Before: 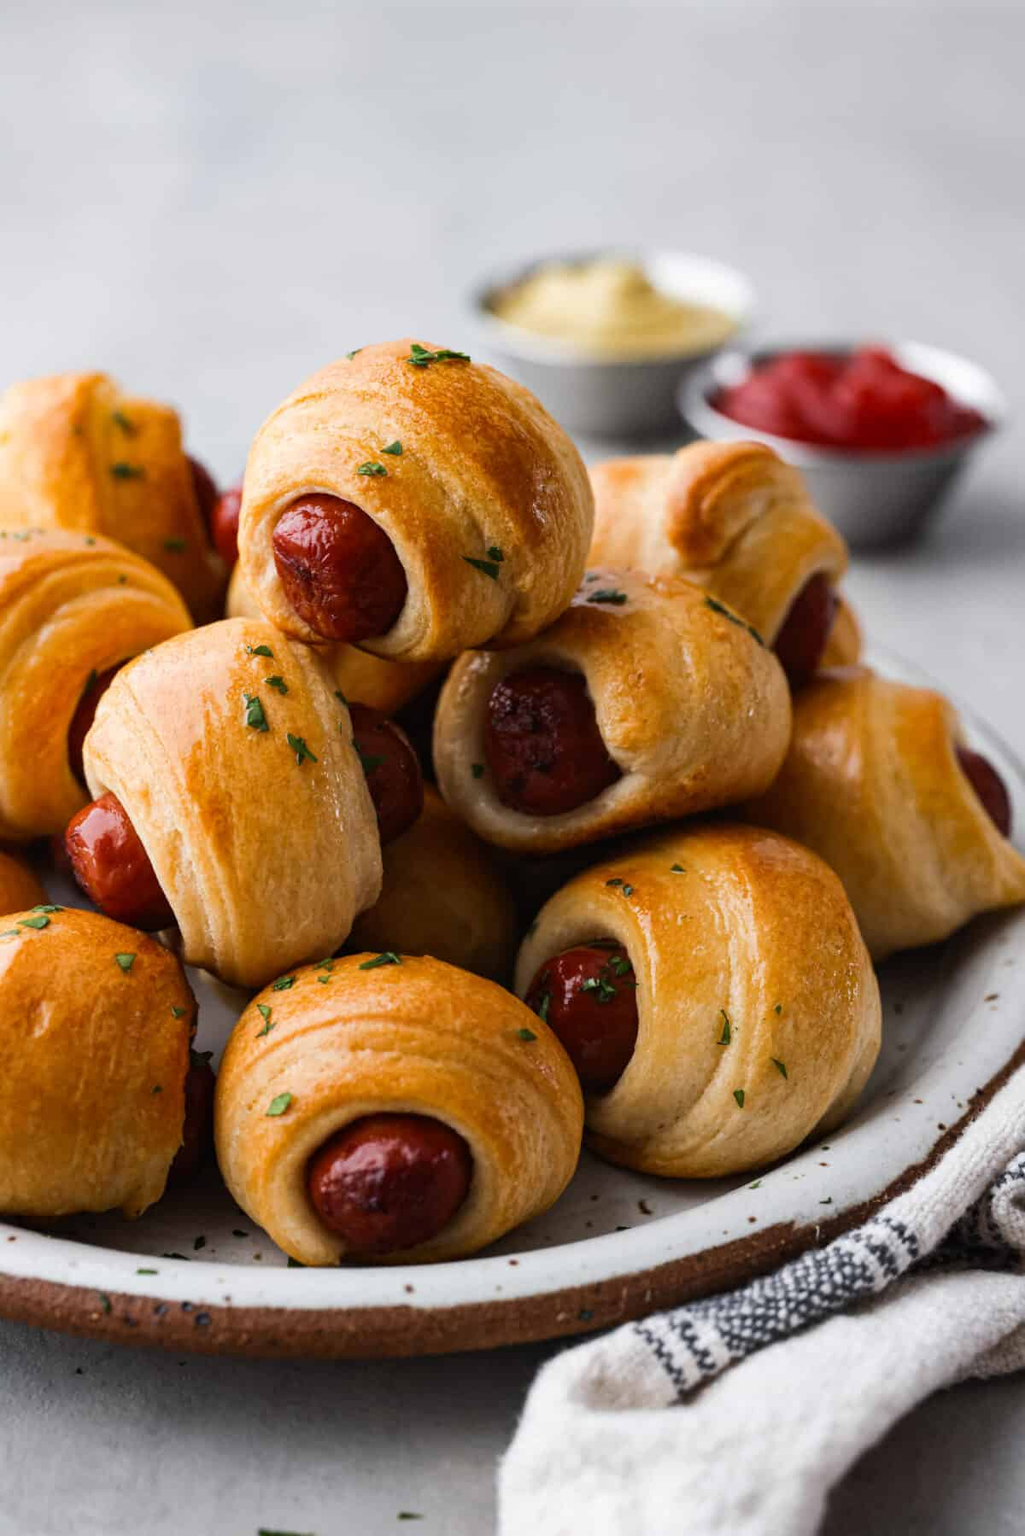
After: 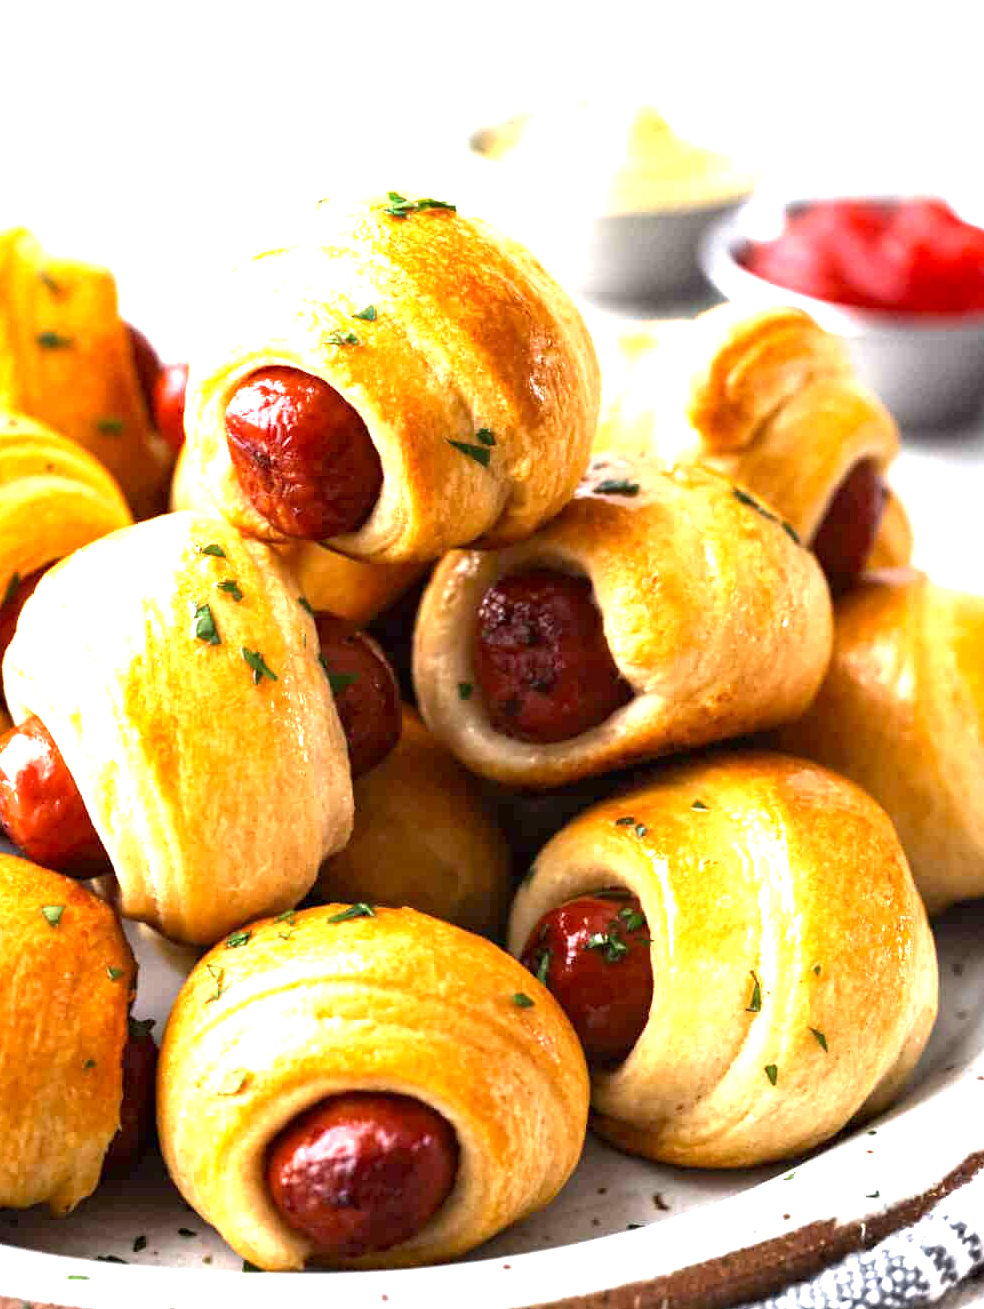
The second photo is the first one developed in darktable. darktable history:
crop: left 7.856%, top 11.836%, right 10.12%, bottom 15.387%
exposure: black level correction 0.001, exposure 1.84 EV, compensate highlight preservation false
